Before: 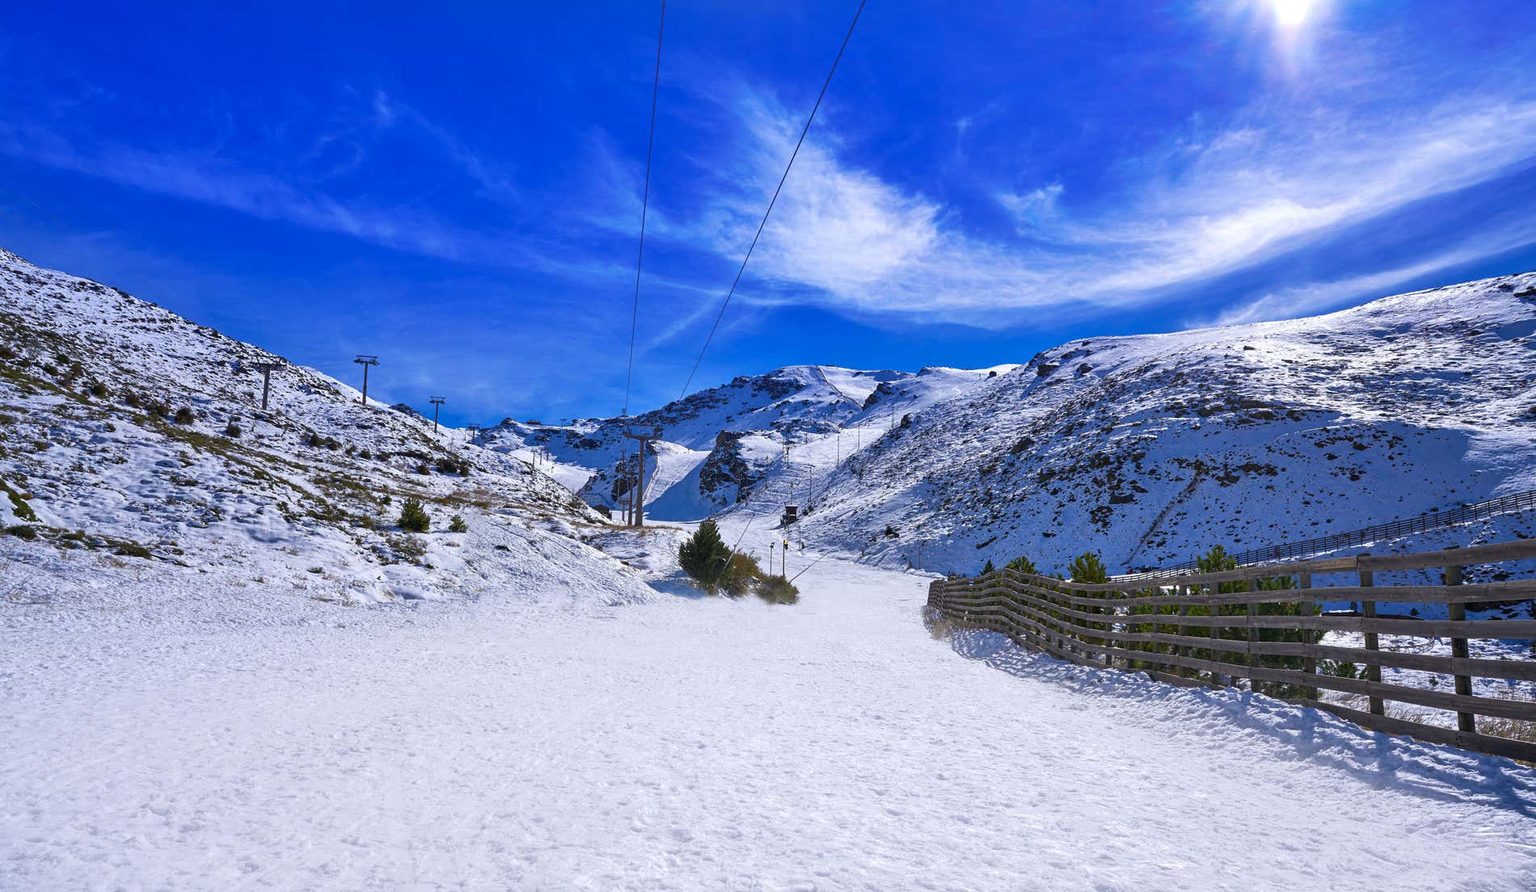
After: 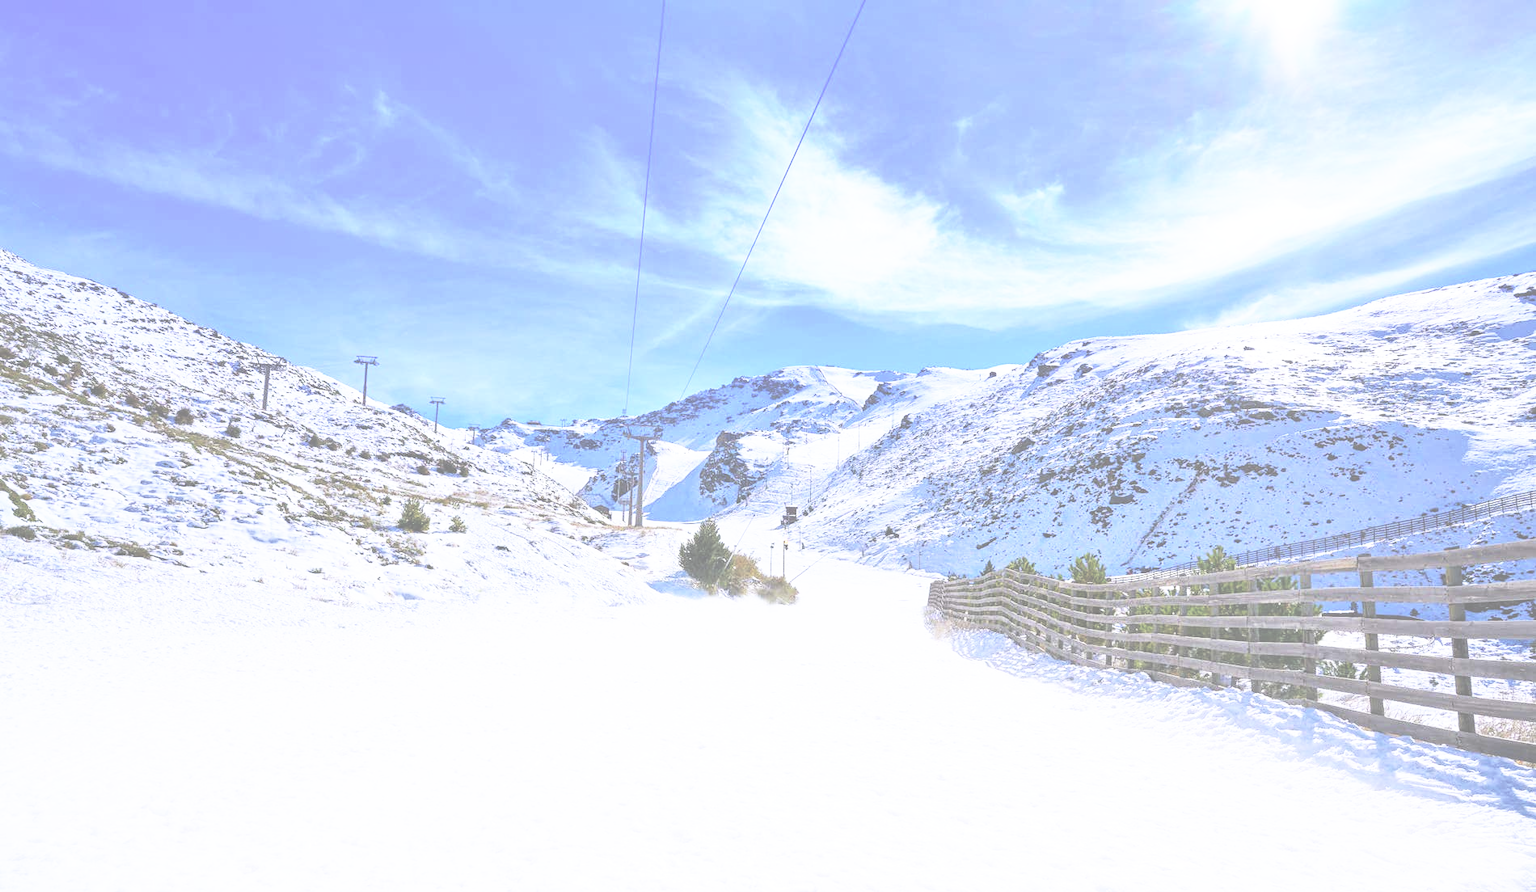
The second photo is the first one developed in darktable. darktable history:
contrast brightness saturation: contrast 0.24, brightness 0.09
exposure: black level correction -0.087, compensate highlight preservation false
base curve: curves: ch0 [(0, 0) (0.007, 0.004) (0.027, 0.03) (0.046, 0.07) (0.207, 0.54) (0.442, 0.872) (0.673, 0.972) (1, 1)], preserve colors none
